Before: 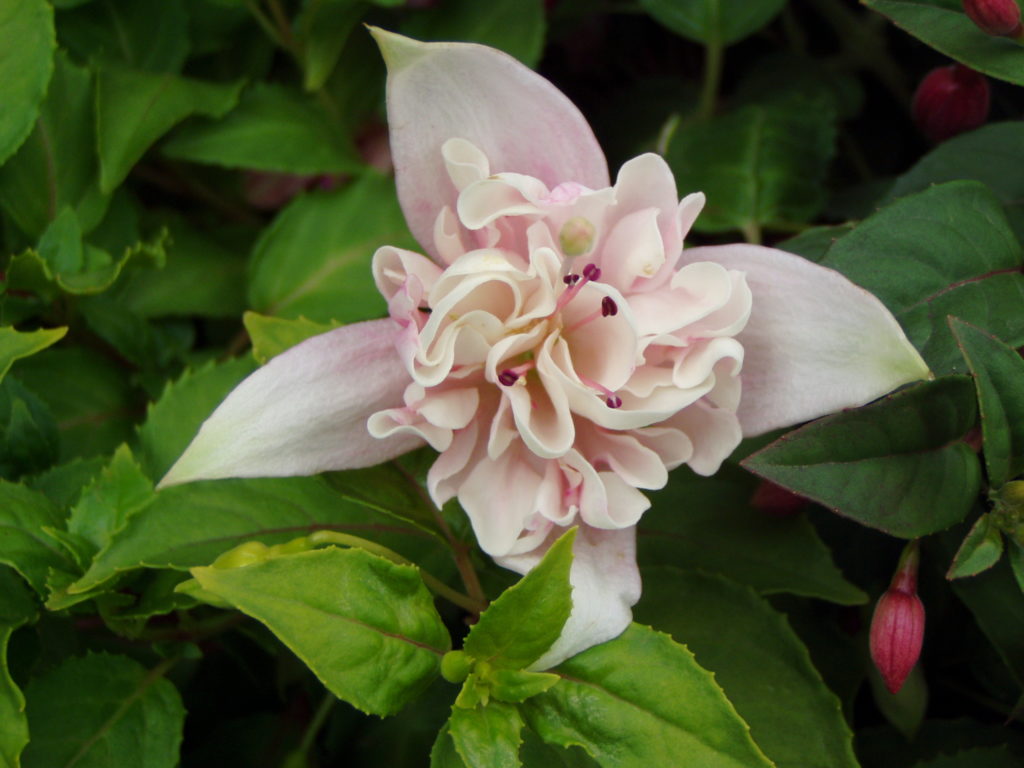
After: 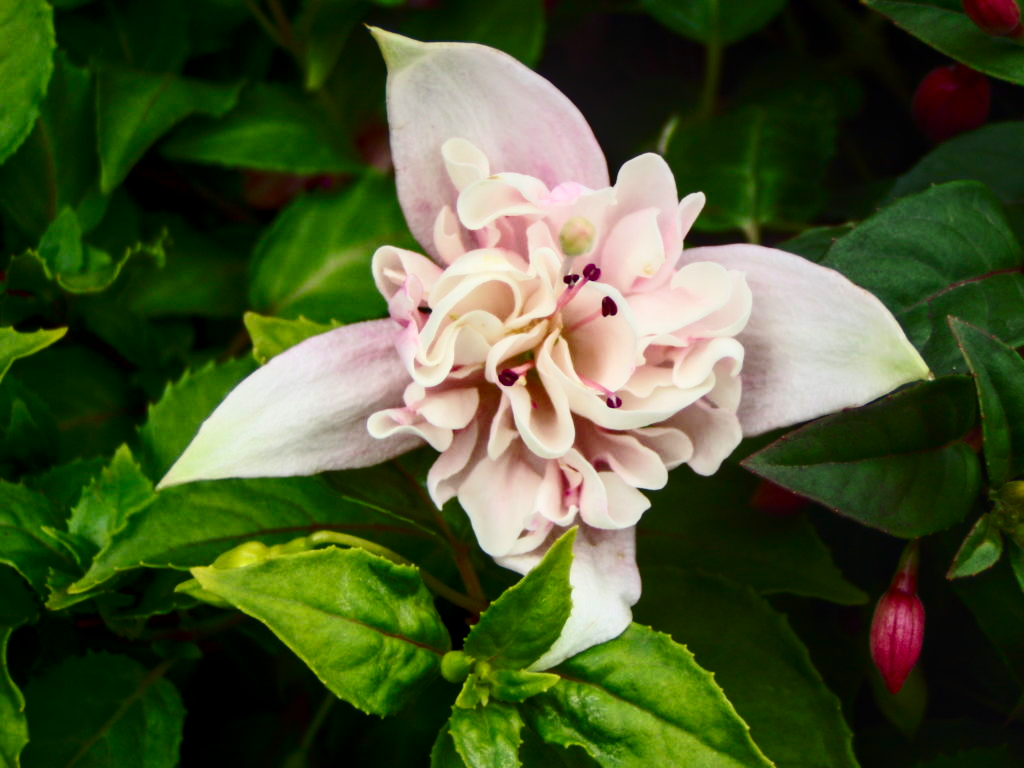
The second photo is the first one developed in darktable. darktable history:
contrast brightness saturation: contrast 0.4, brightness 0.05, saturation 0.25
white balance: emerald 1
contrast equalizer: y [[0.5 ×4, 0.467, 0.376], [0.5 ×6], [0.5 ×6], [0 ×6], [0 ×6]]
local contrast: detail 130%
